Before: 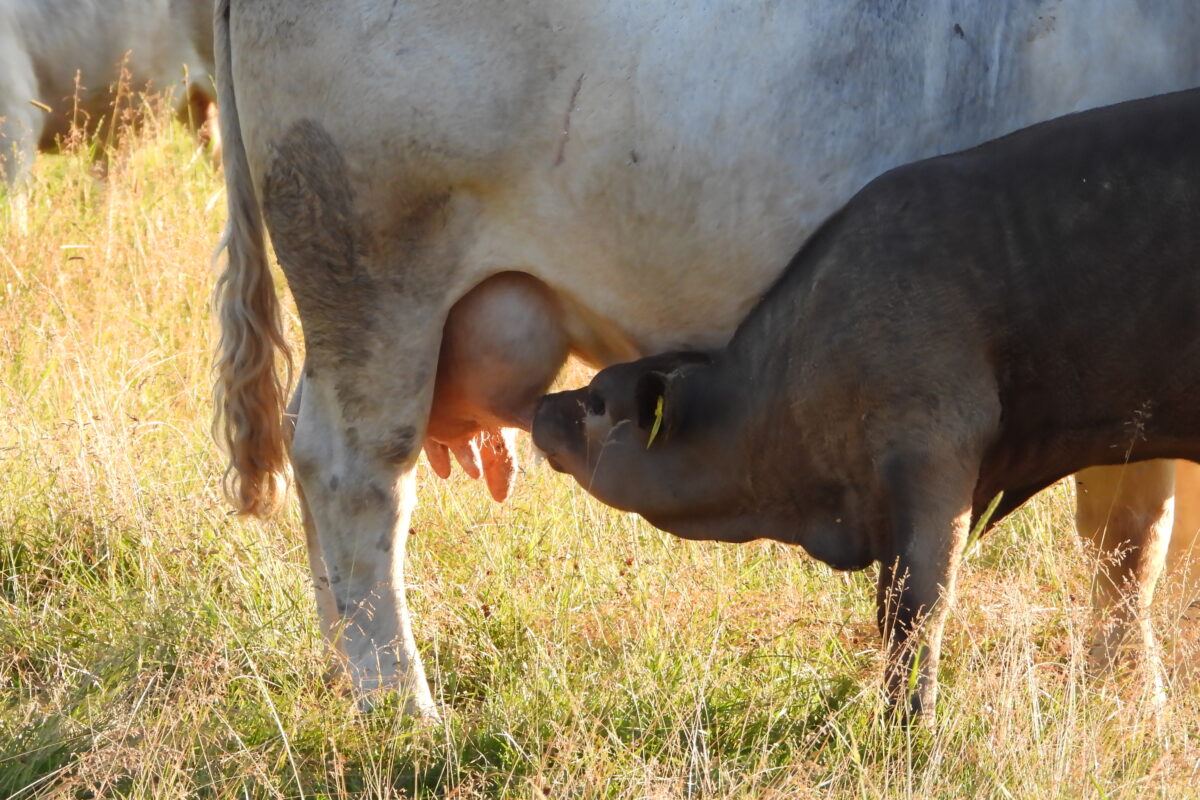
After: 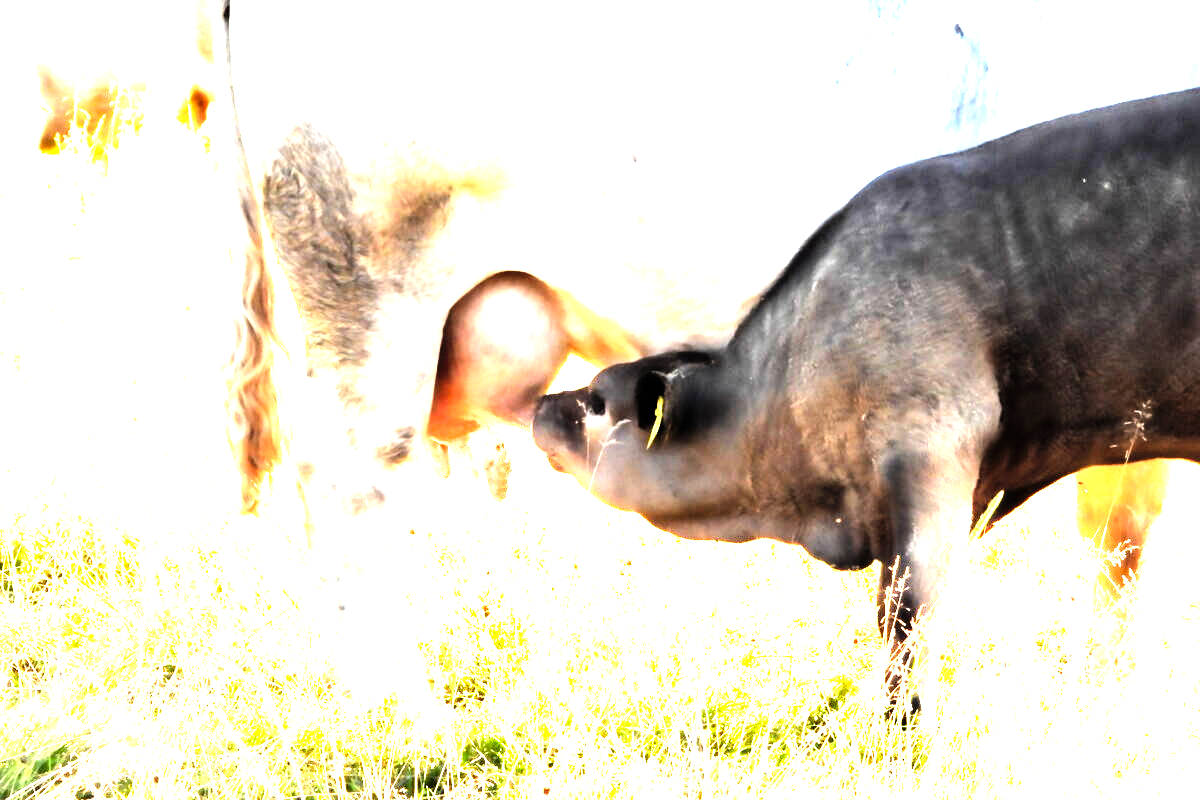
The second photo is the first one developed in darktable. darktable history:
levels: levels [0, 0.281, 0.562]
exposure: black level correction 0, exposure 1.389 EV, compensate highlight preservation false
contrast equalizer: y [[0.514, 0.573, 0.581, 0.508, 0.5, 0.5], [0.5 ×6], [0.5 ×6], [0 ×6], [0 ×6]]
filmic rgb: black relative exposure -5.13 EV, white relative exposure 3.97 EV, hardness 2.89, contrast 1.202, highlights saturation mix -30.57%, iterations of high-quality reconstruction 10
